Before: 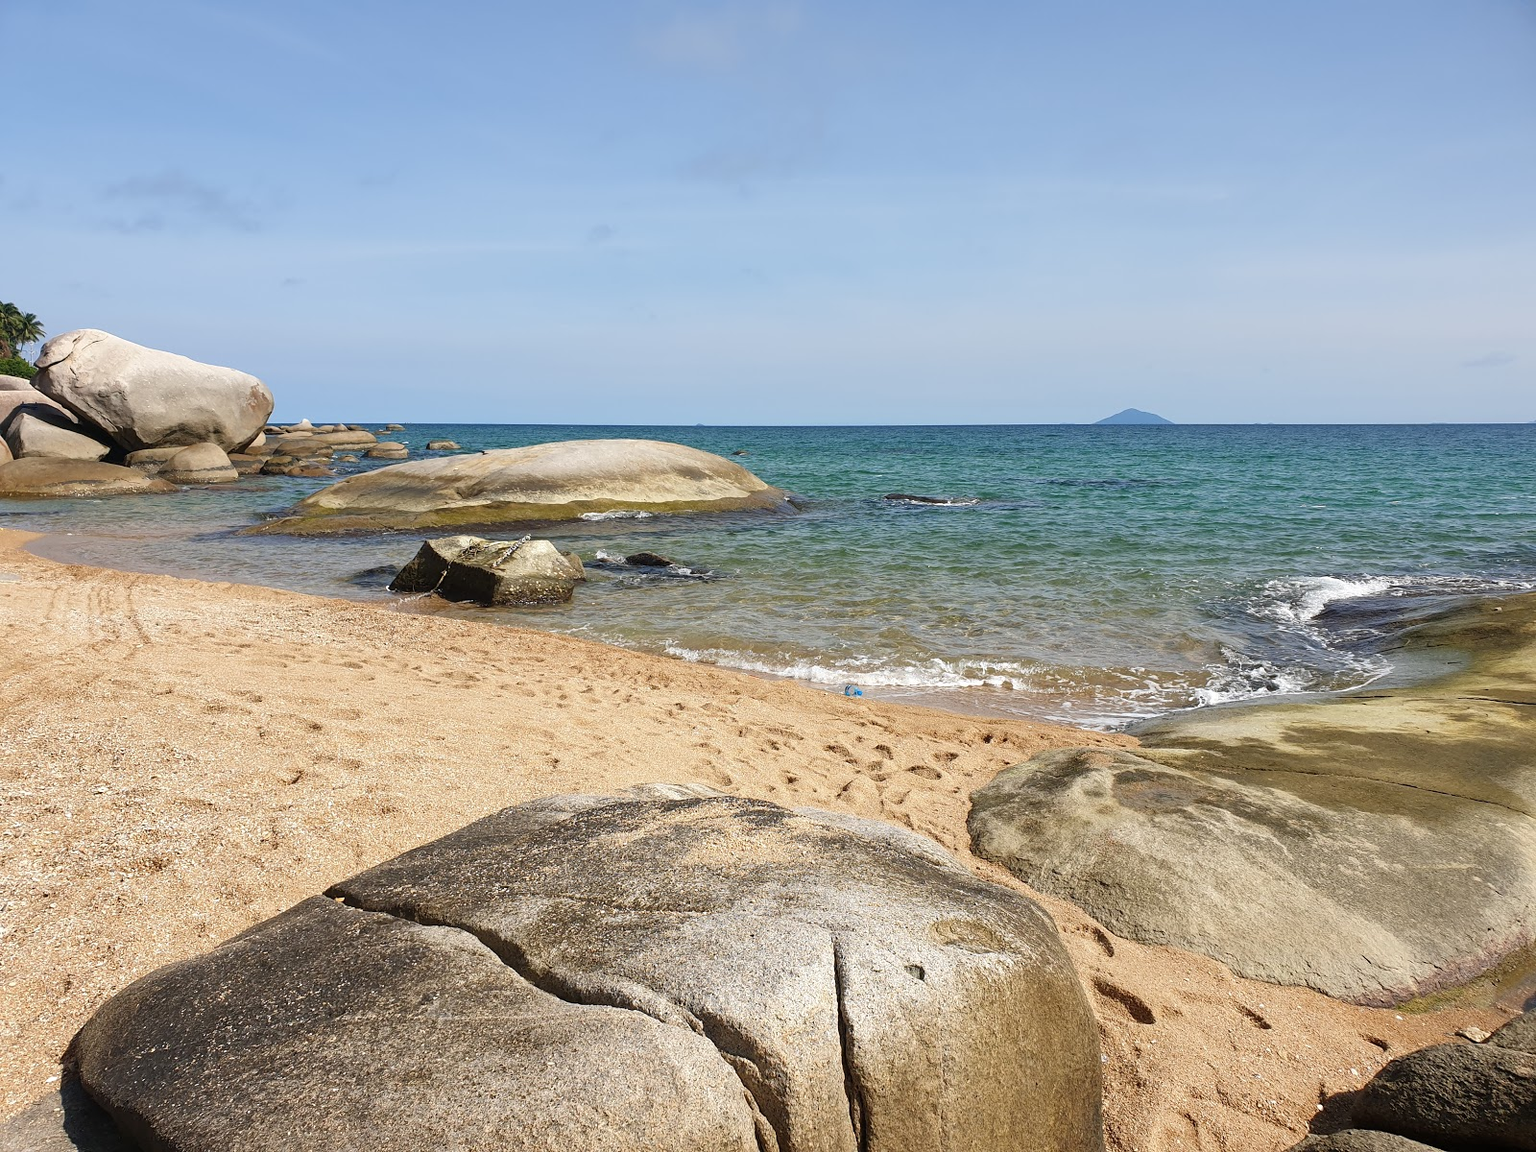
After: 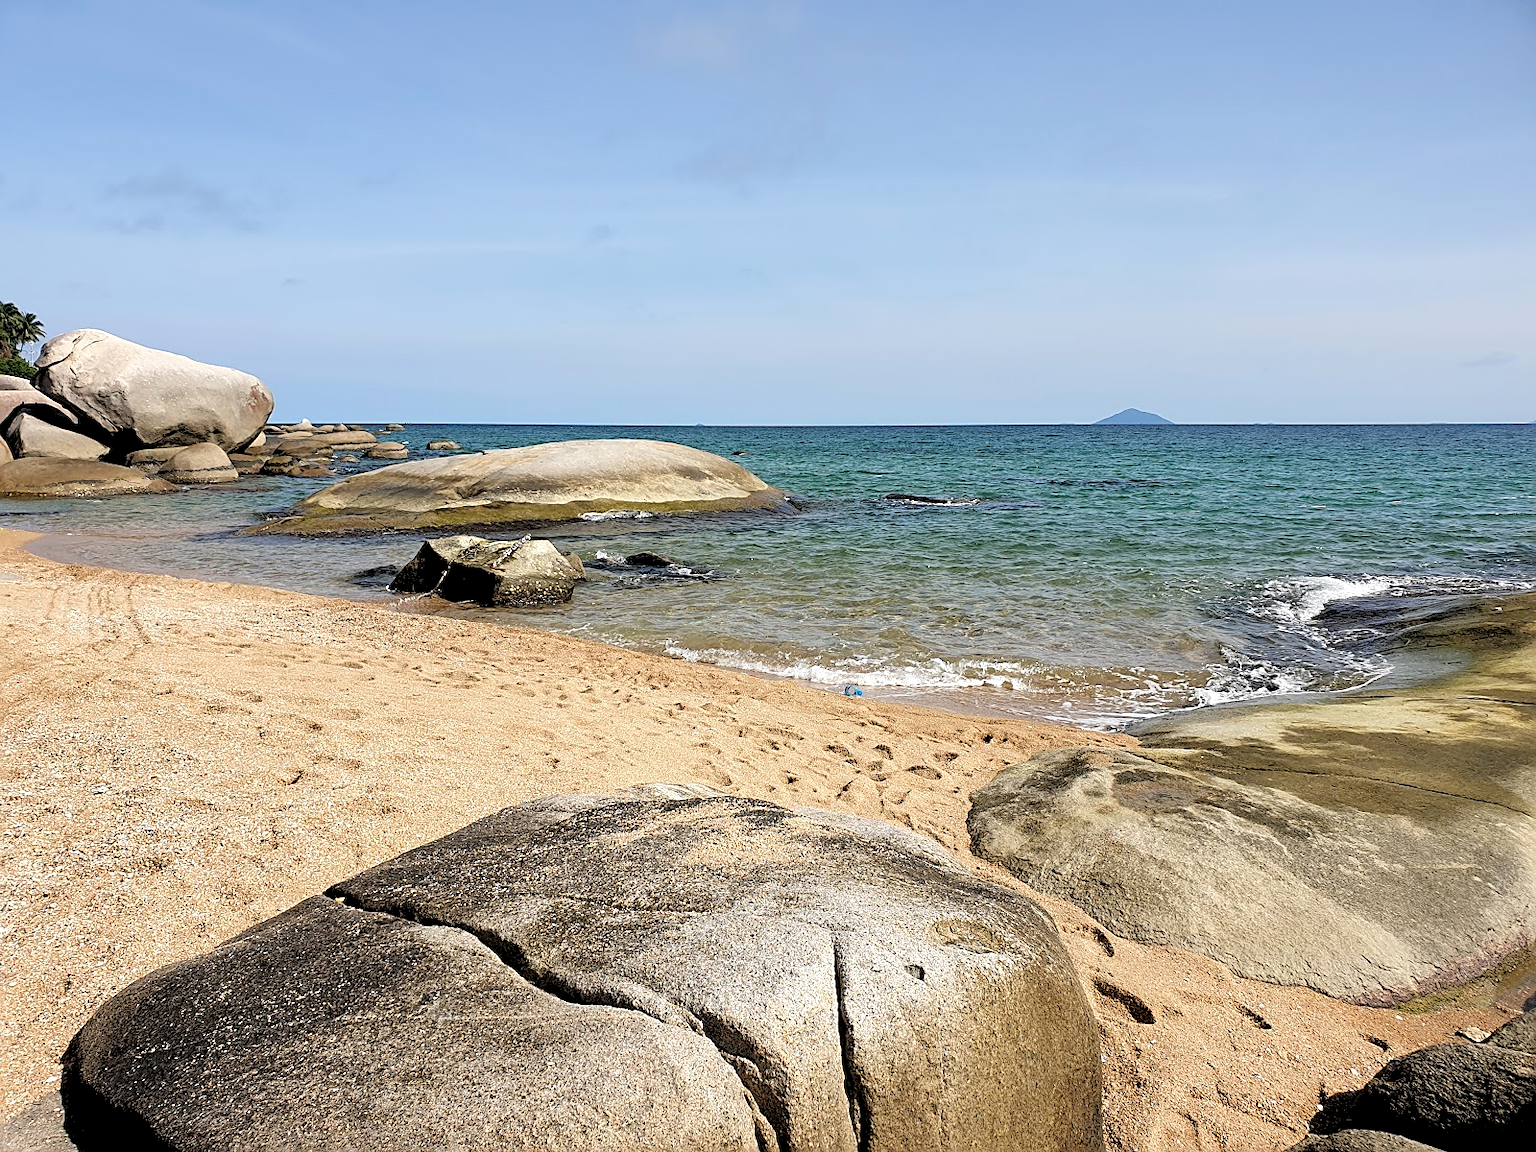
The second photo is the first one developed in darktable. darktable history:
sharpen: on, module defaults
rgb levels: levels [[0.029, 0.461, 0.922], [0, 0.5, 1], [0, 0.5, 1]]
